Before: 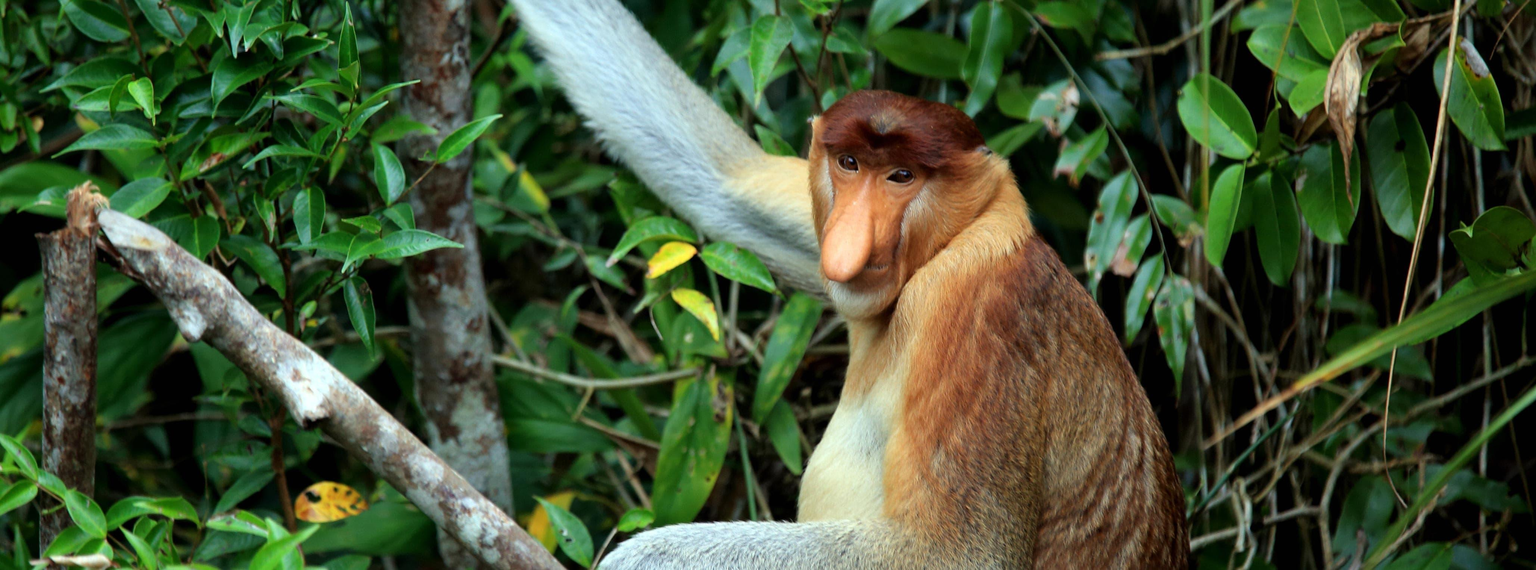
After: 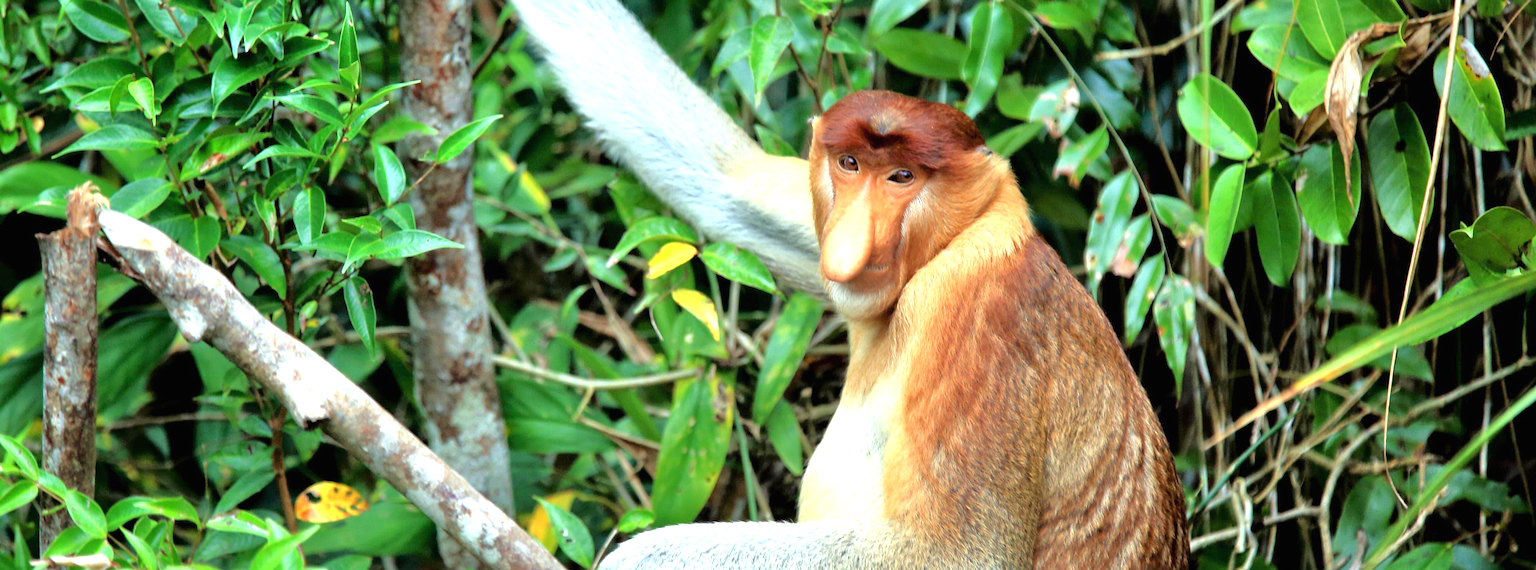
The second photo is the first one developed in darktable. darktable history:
exposure: black level correction 0, exposure 0.95 EV, compensate exposure bias true, compensate highlight preservation false
tone equalizer: -7 EV 0.15 EV, -6 EV 0.6 EV, -5 EV 1.15 EV, -4 EV 1.33 EV, -3 EV 1.15 EV, -2 EV 0.6 EV, -1 EV 0.15 EV, mask exposure compensation -0.5 EV
